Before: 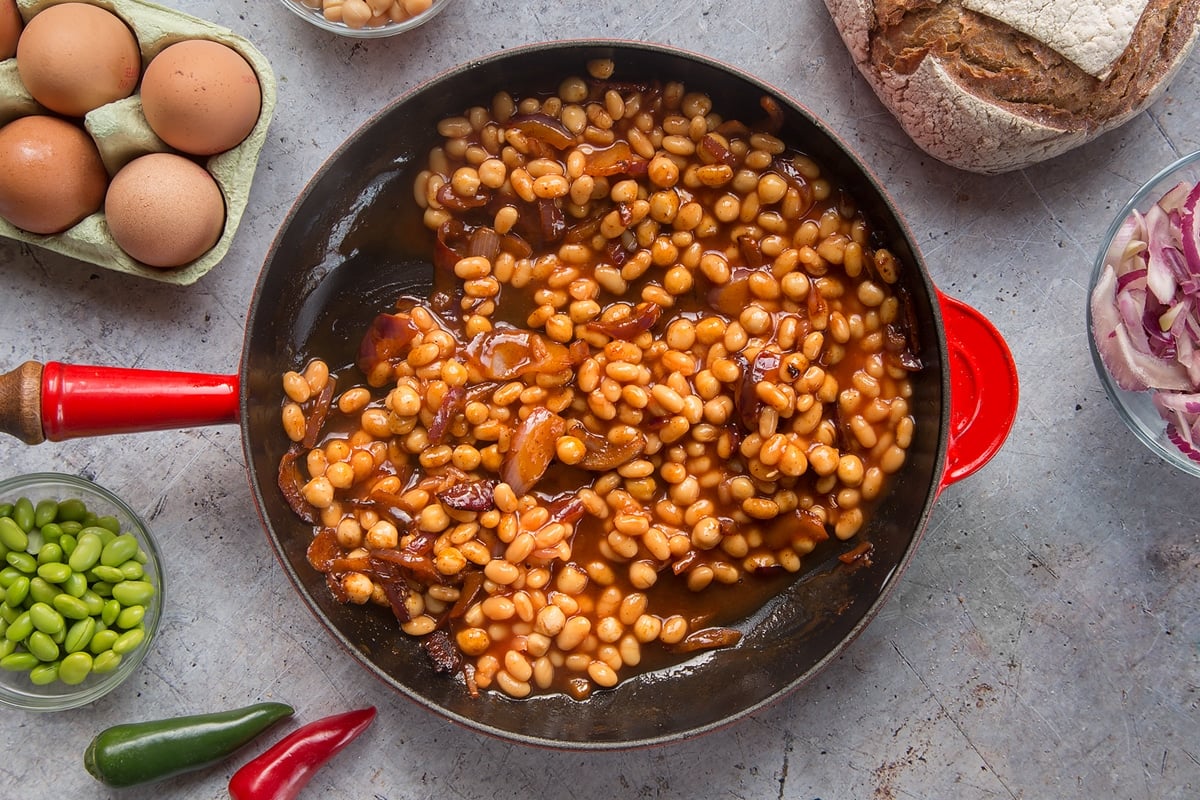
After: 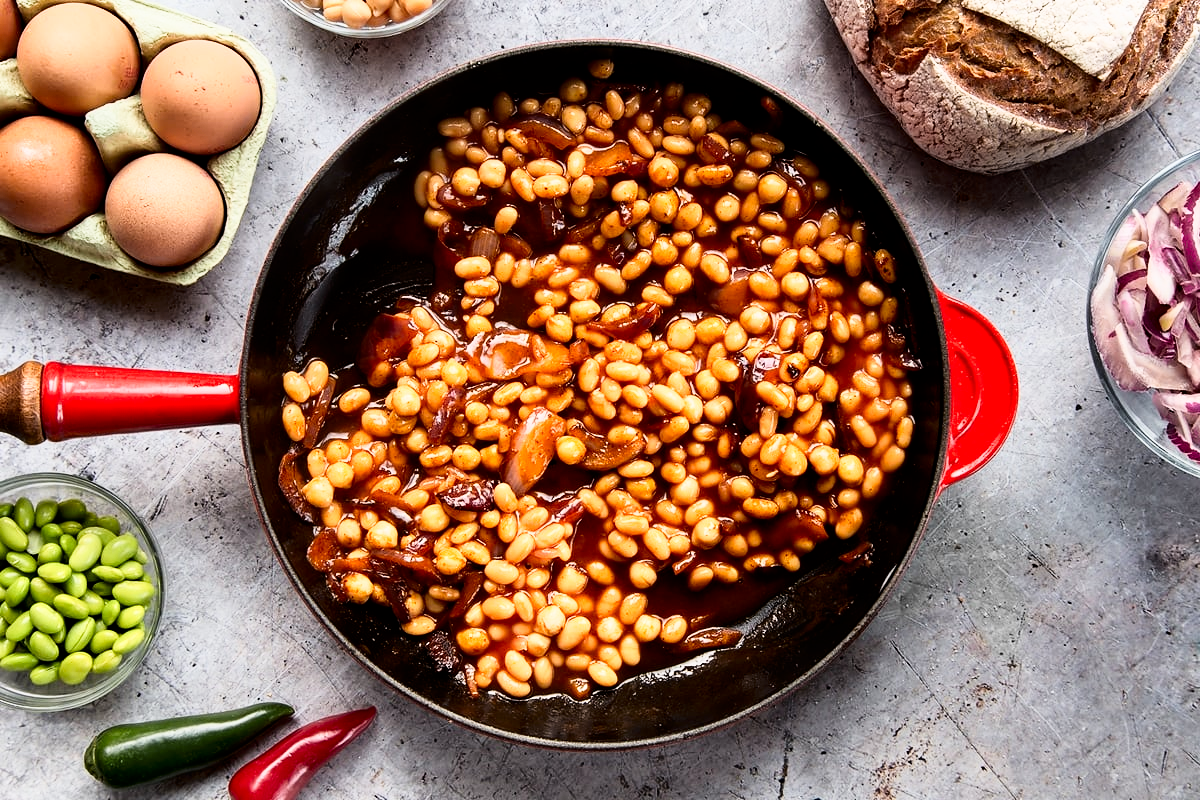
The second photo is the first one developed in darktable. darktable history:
tone equalizer: -8 EV 0.037 EV
contrast brightness saturation: contrast 0.235, brightness 0.093
color zones: curves: ch0 [(0.224, 0.526) (0.75, 0.5)]; ch1 [(0.055, 0.526) (0.224, 0.761) (0.377, 0.526) (0.75, 0.5)]
shadows and highlights: shadows -62.02, white point adjustment -5.19, highlights 60.61, highlights color adjustment 0.486%
filmic rgb: black relative exposure -4.95 EV, white relative exposure 2.83 EV, hardness 3.72
